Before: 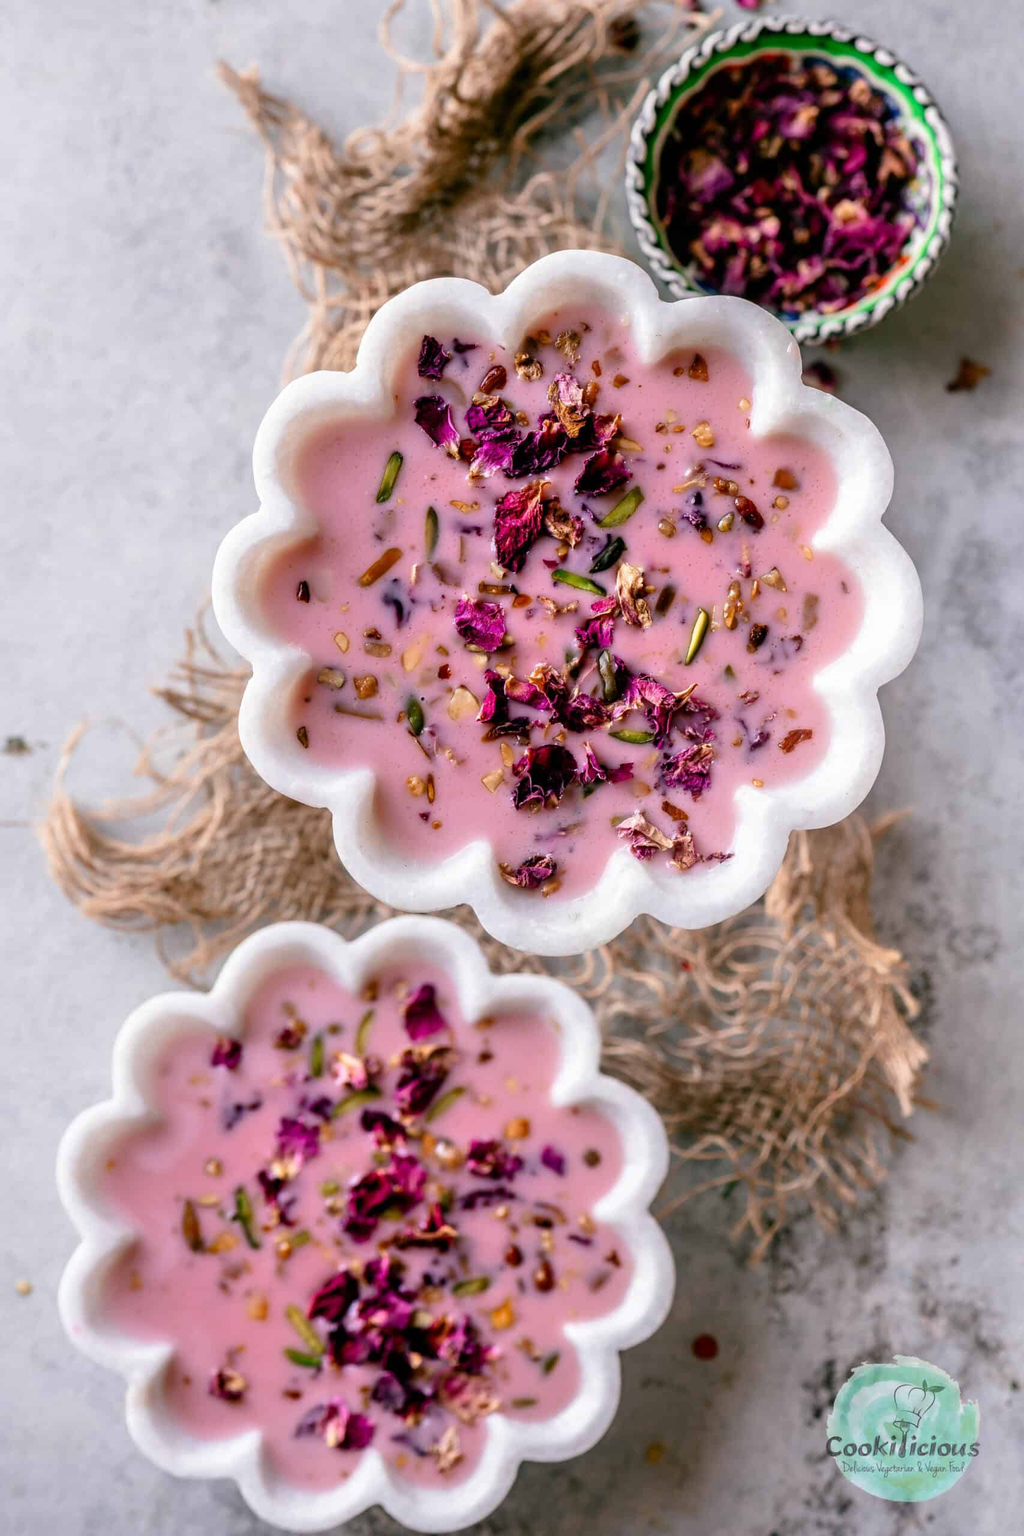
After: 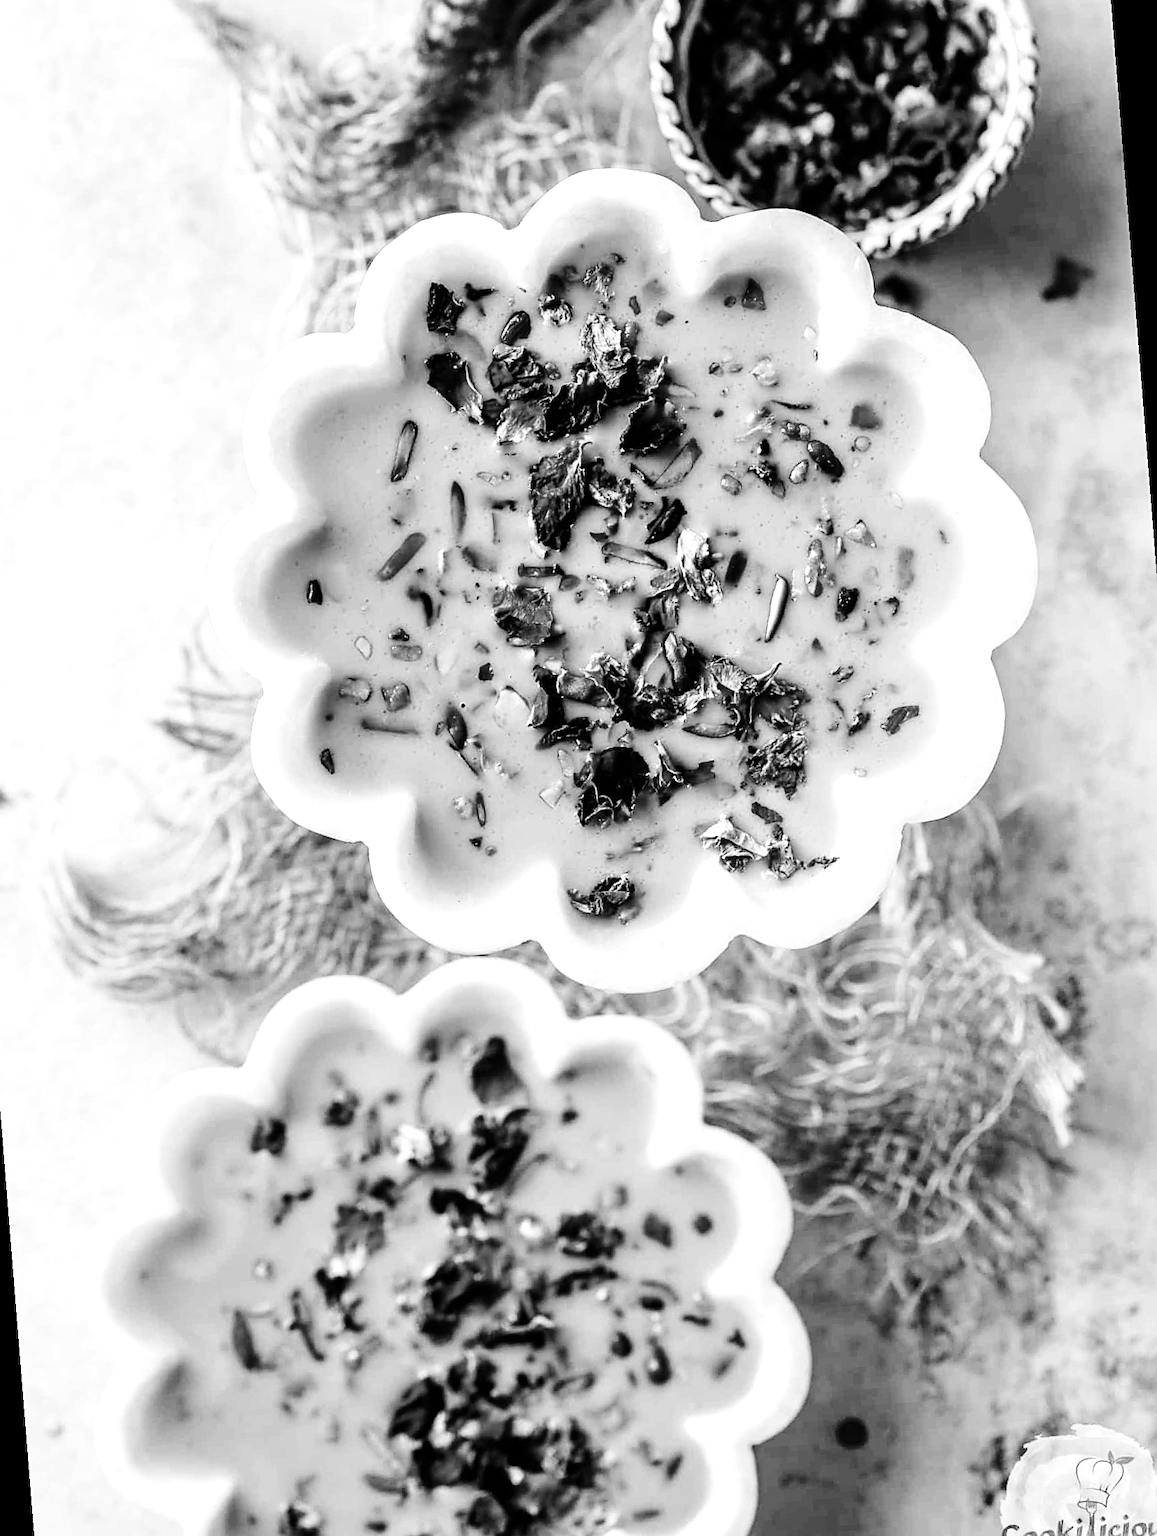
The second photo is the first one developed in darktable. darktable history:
sharpen: radius 1.967
rotate and perspective: rotation -4.57°, crop left 0.054, crop right 0.944, crop top 0.087, crop bottom 0.914
monochrome: on, module defaults
white balance: red 0.766, blue 1.537
exposure: exposure 0.6 EV, compensate highlight preservation false
base curve: curves: ch0 [(0, 0) (0.036, 0.025) (0.121, 0.166) (0.206, 0.329) (0.605, 0.79) (1, 1)], preserve colors none
color balance: gamma [0.9, 0.988, 0.975, 1.025], gain [1.05, 1, 1, 1]
crop and rotate: left 1.774%, right 0.633%, bottom 1.28%
